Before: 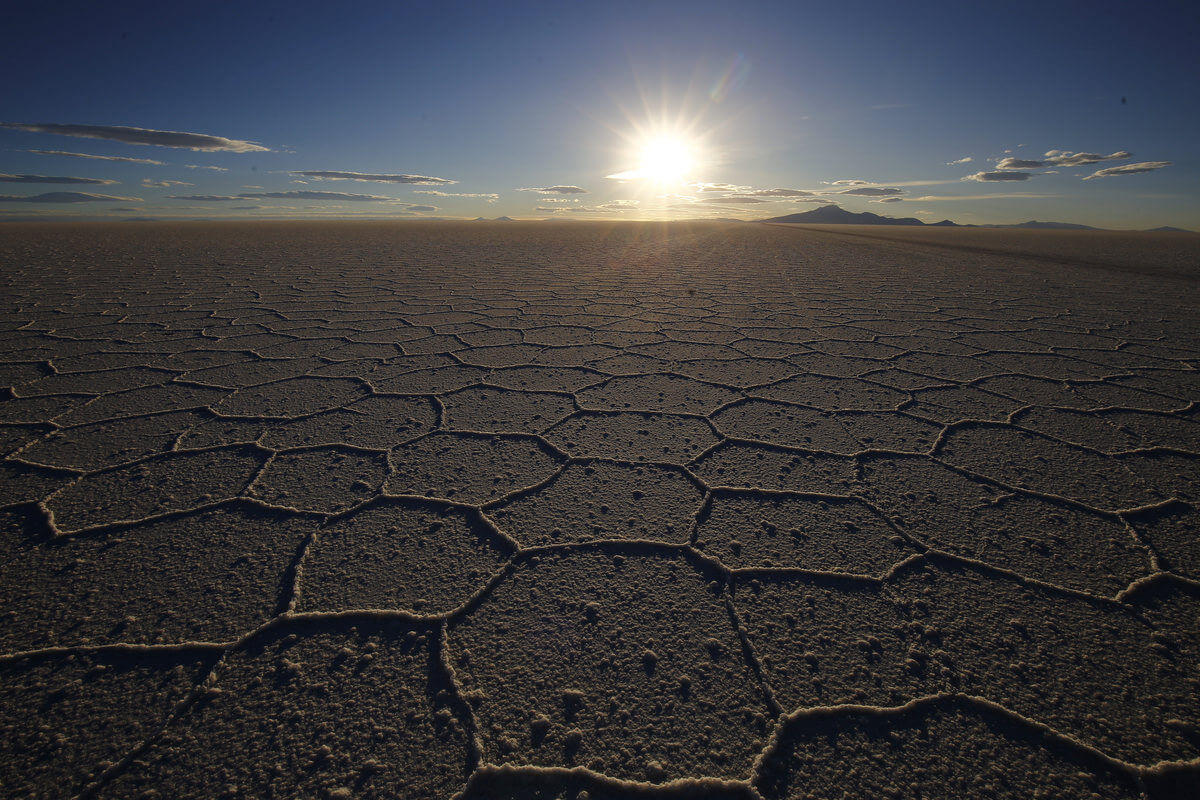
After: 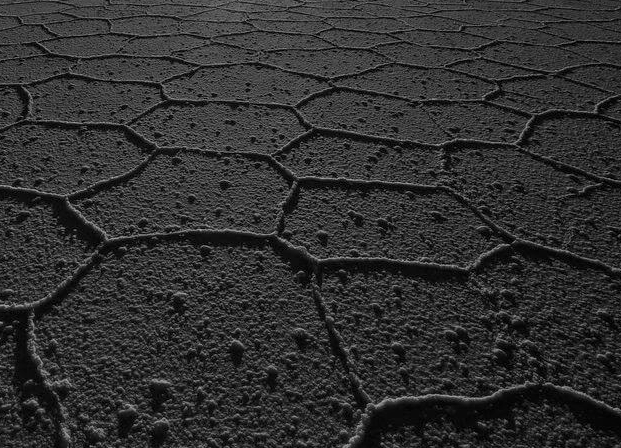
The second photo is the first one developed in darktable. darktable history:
monochrome: a 16.06, b 15.48, size 1
local contrast: on, module defaults
crop: left 34.479%, top 38.822%, right 13.718%, bottom 5.172%
